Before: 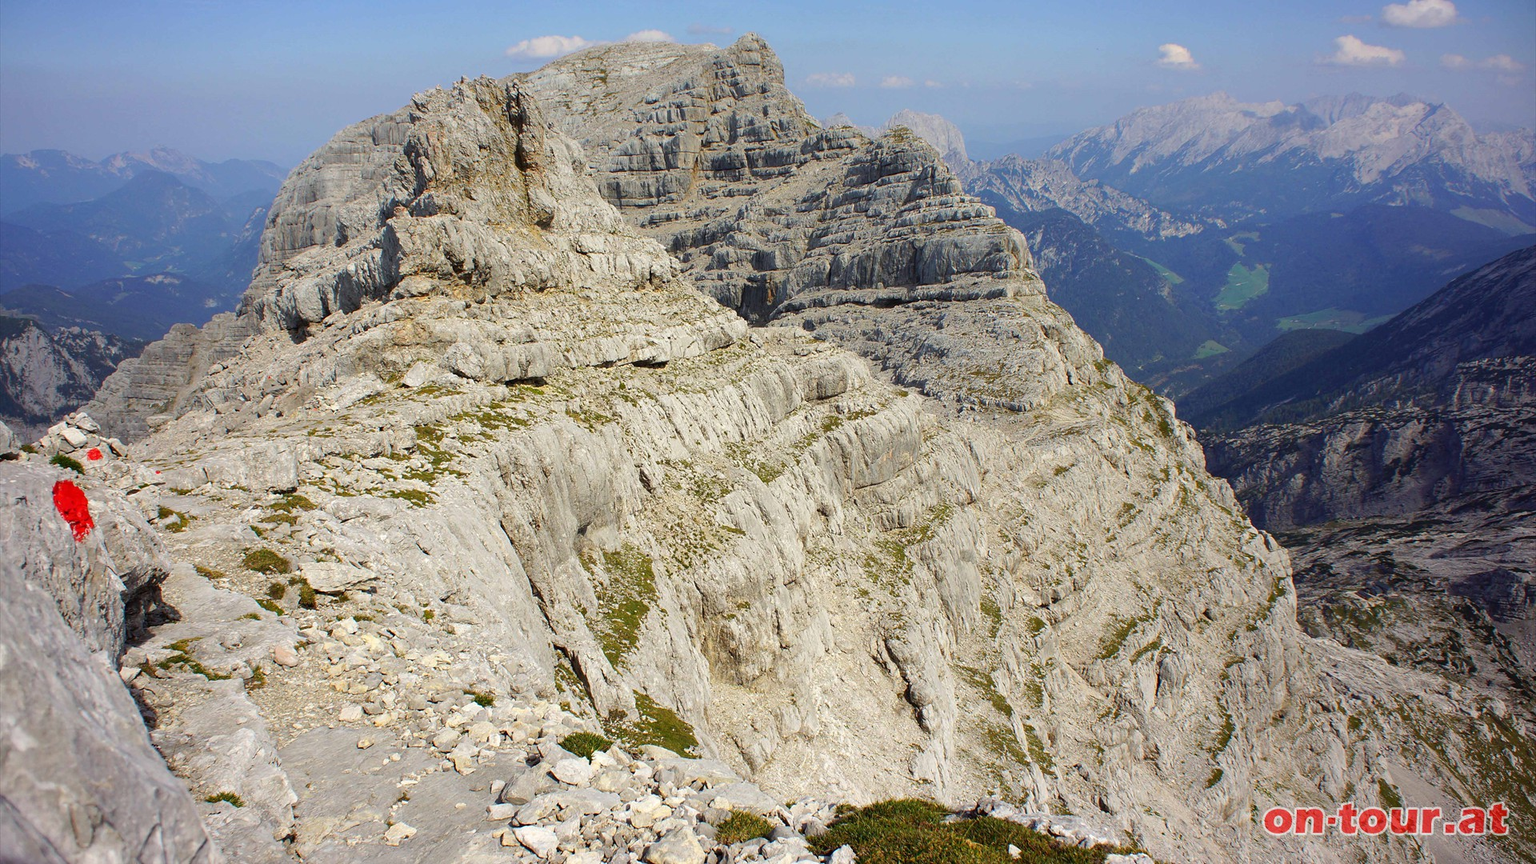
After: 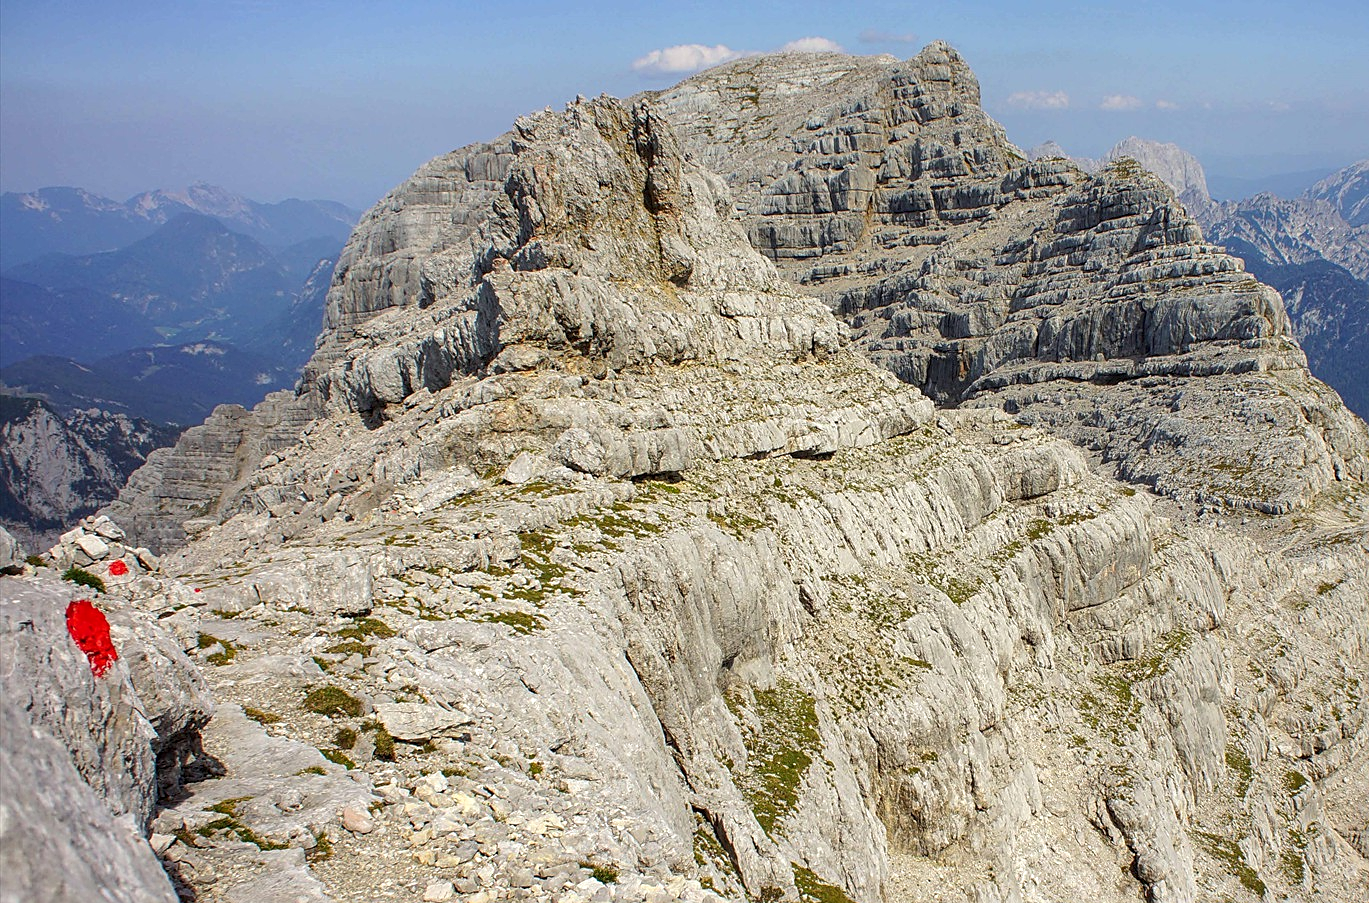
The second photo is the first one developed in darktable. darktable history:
sharpen: on, module defaults
crop: right 28.686%, bottom 16.322%
local contrast: on, module defaults
